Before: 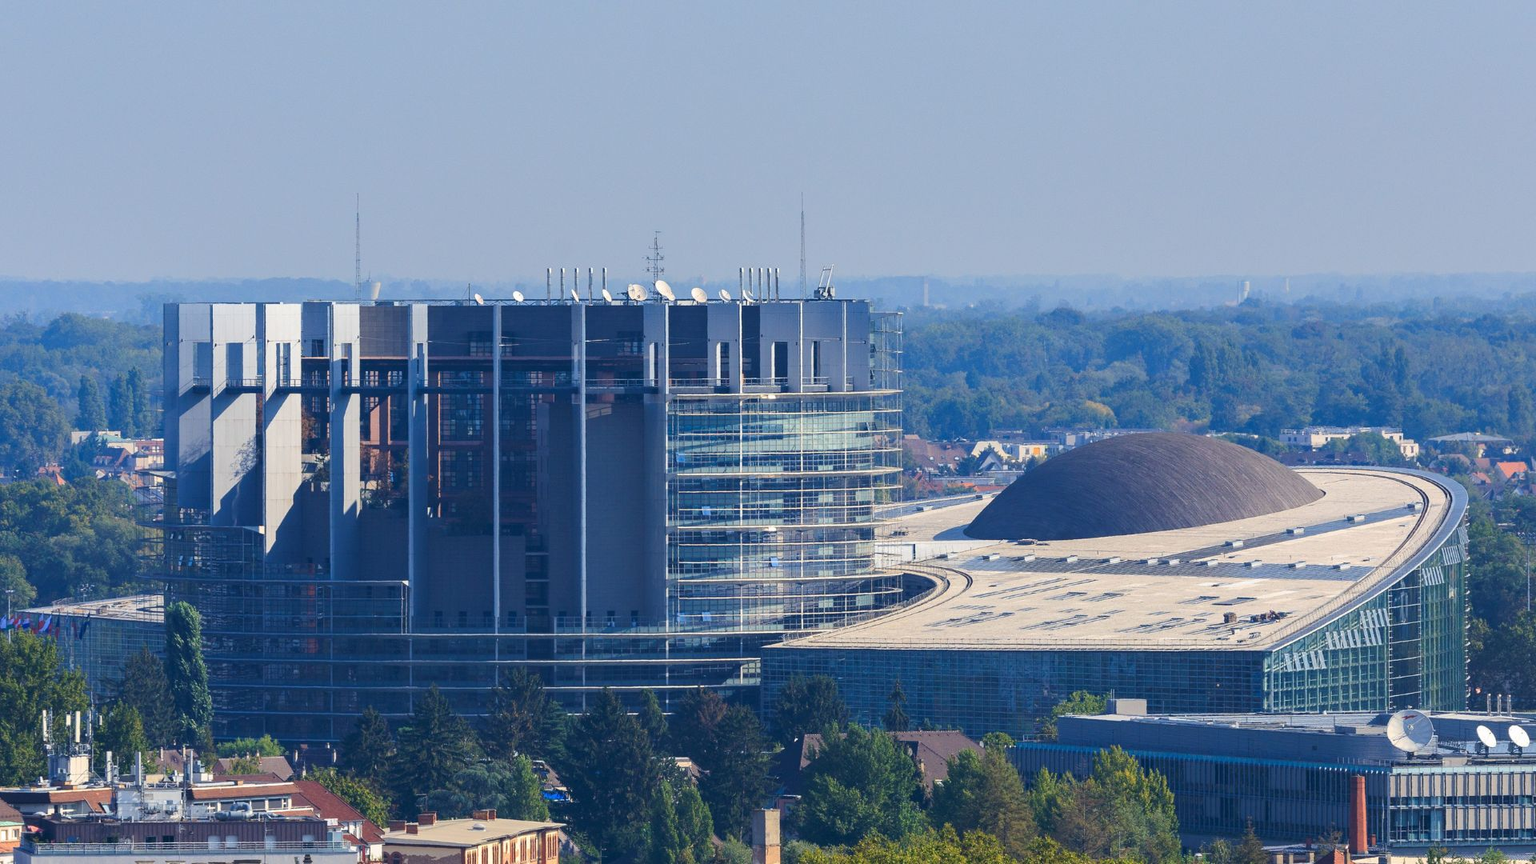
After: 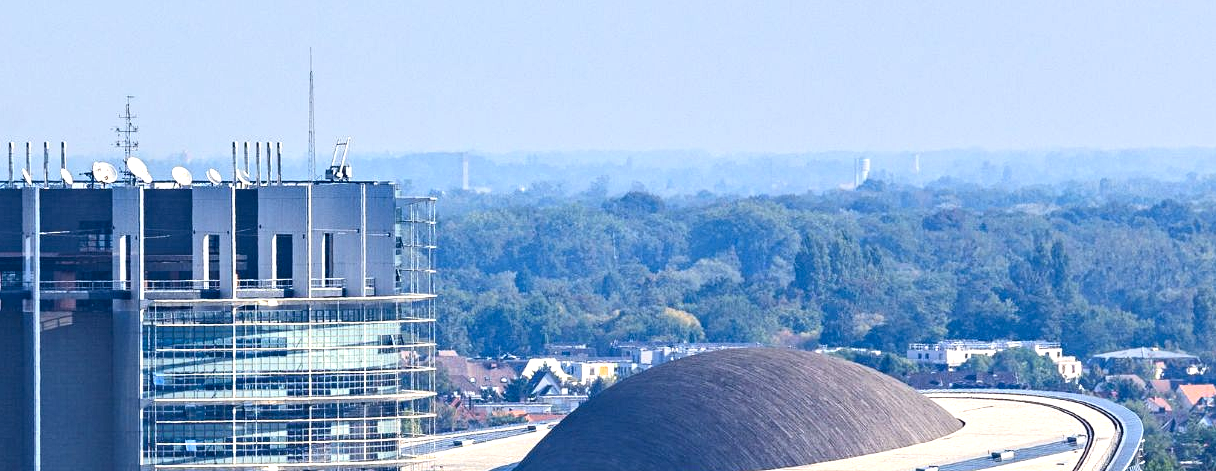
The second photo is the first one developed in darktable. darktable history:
tone equalizer: -8 EV -0.415 EV, -7 EV -0.414 EV, -6 EV -0.311 EV, -5 EV -0.22 EV, -3 EV 0.215 EV, -2 EV 0.353 EV, -1 EV 0.364 EV, +0 EV 0.431 EV
exposure: exposure 0.201 EV, compensate highlight preservation false
contrast brightness saturation: contrast 0.136
contrast equalizer: octaves 7, y [[0.5, 0.542, 0.583, 0.625, 0.667, 0.708], [0.5 ×6], [0.5 ×6], [0 ×6], [0 ×6]], mix 0.581
color balance rgb: perceptual saturation grading › global saturation 0.594%
crop: left 36.088%, top 17.918%, right 0.53%, bottom 38.406%
